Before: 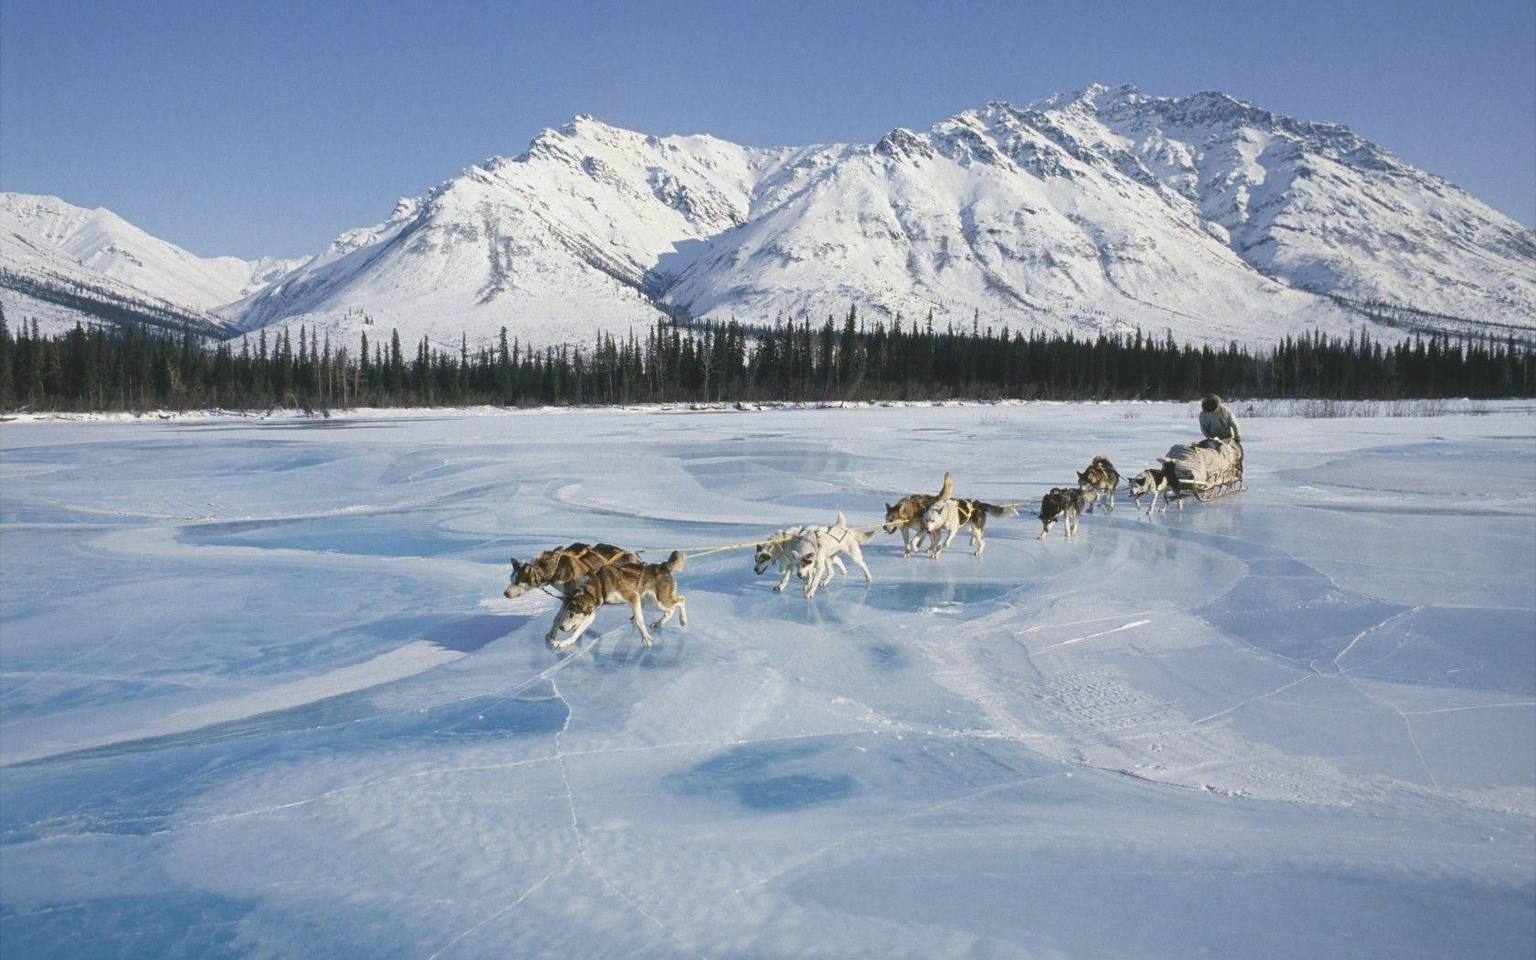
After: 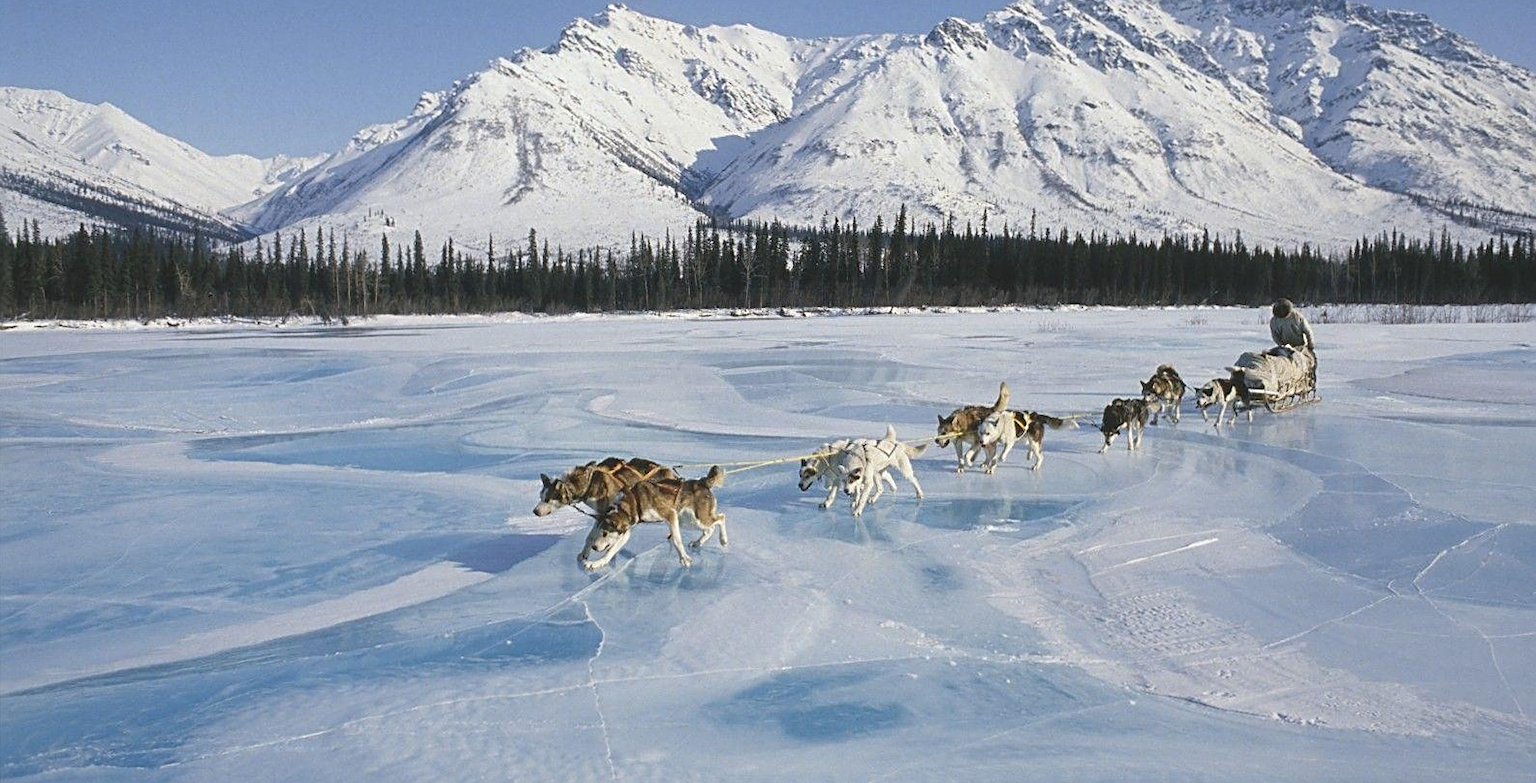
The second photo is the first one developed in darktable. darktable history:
sharpen: on, module defaults
crop and rotate: angle 0.077°, top 11.606%, right 5.446%, bottom 11.165%
